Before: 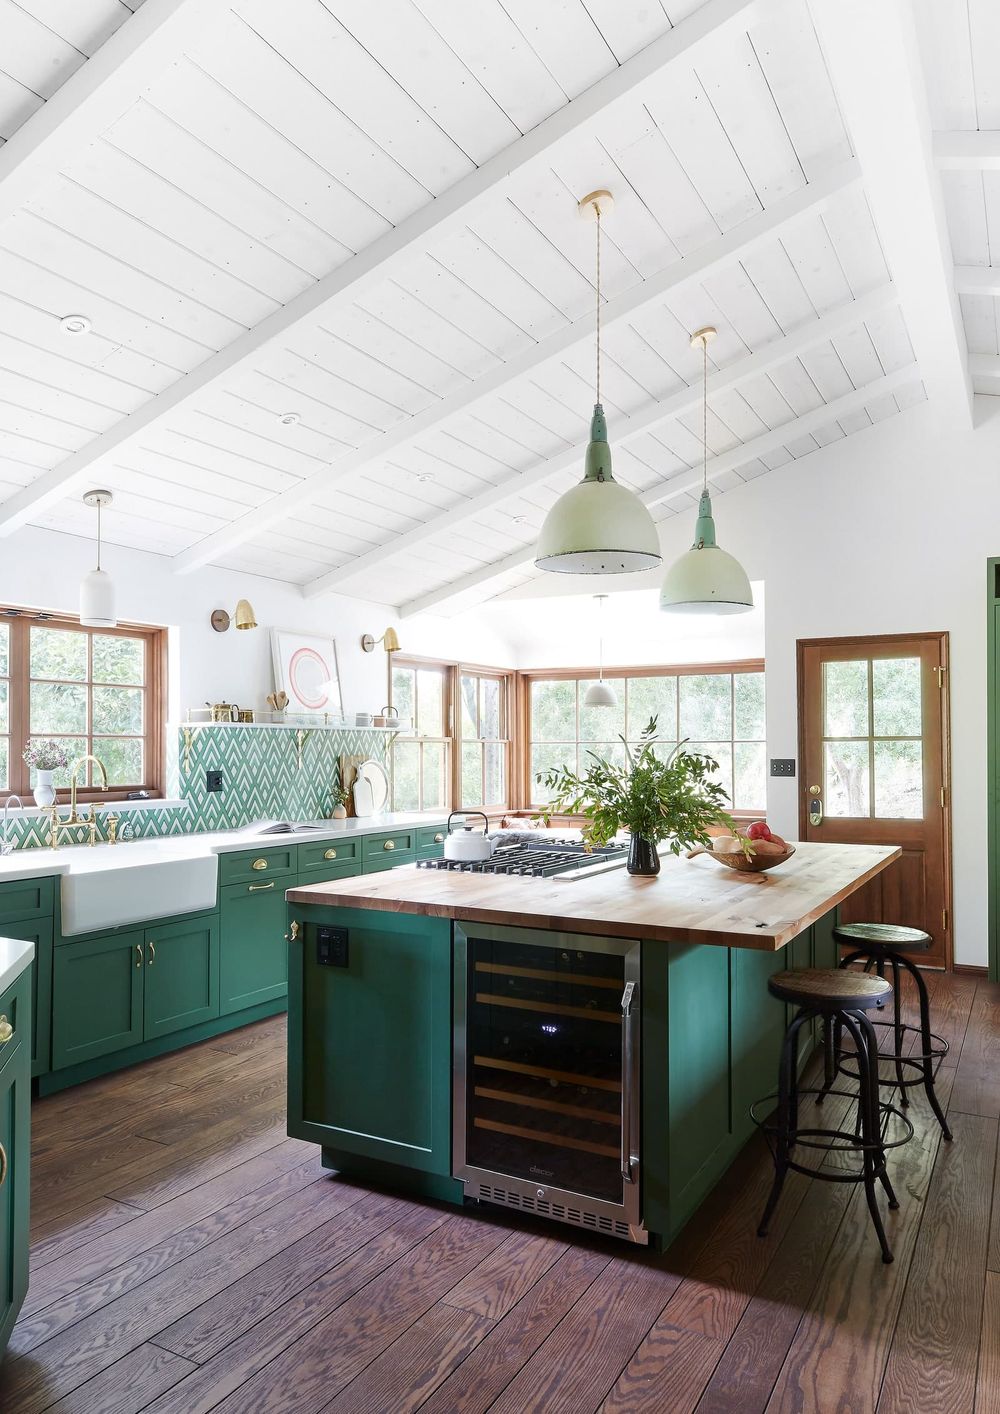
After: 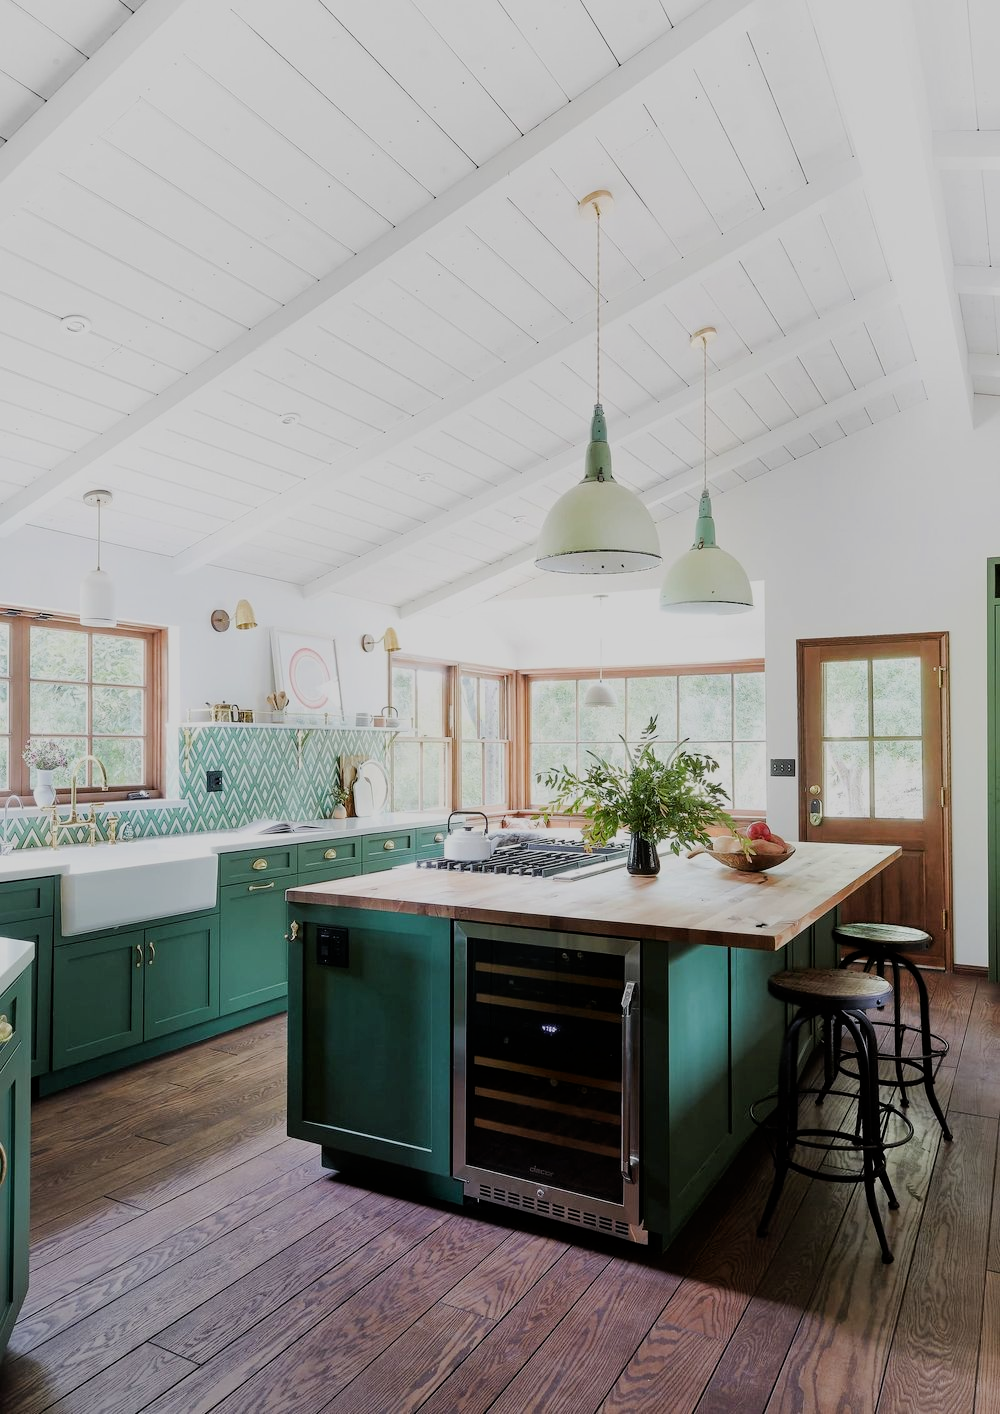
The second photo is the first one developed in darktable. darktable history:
rotate and perspective: automatic cropping off
filmic rgb: black relative exposure -7.32 EV, white relative exposure 5.09 EV, hardness 3.2
